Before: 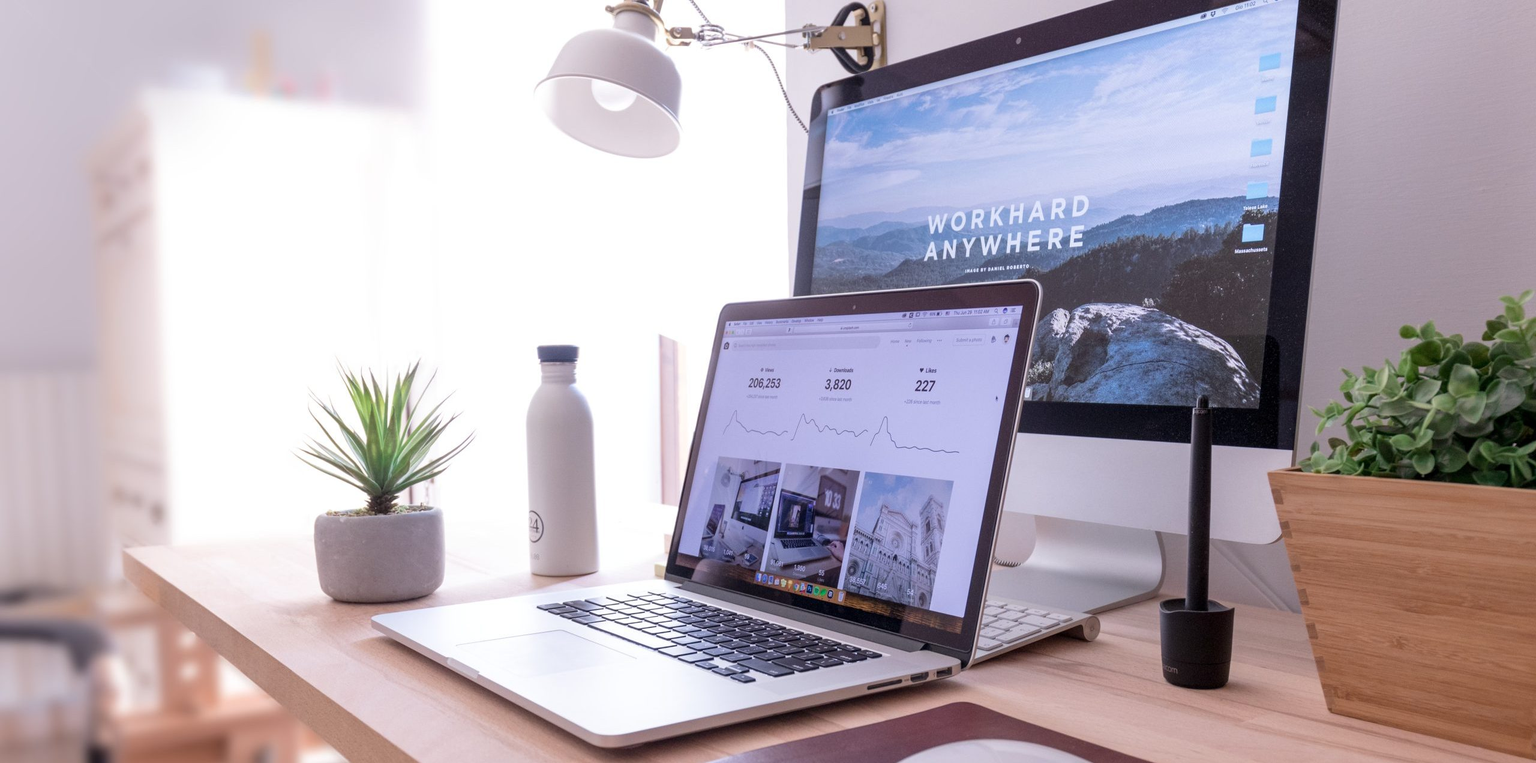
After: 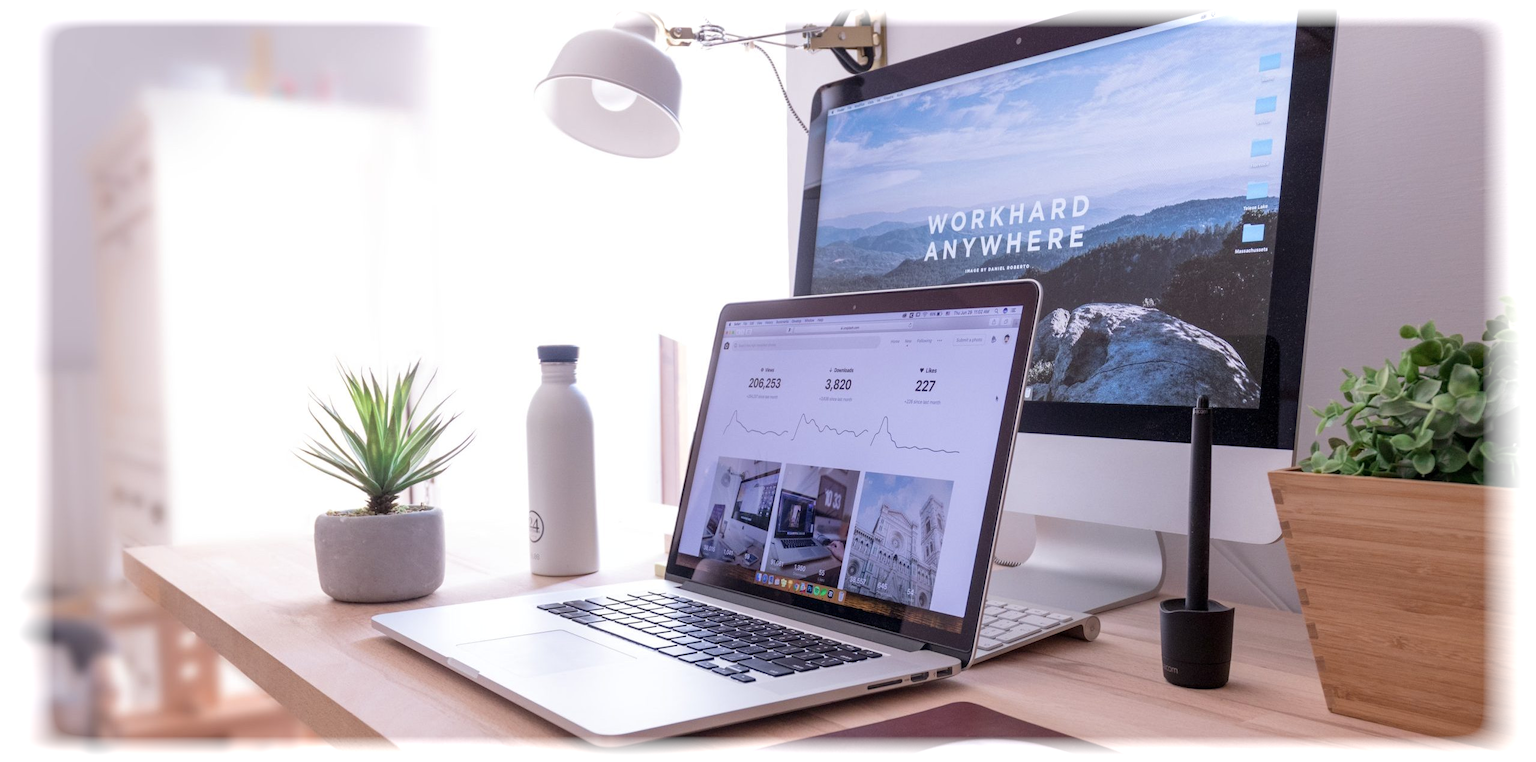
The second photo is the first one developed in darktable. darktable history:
color zones: curves: ch0 [(0.25, 0.5) (0.463, 0.627) (0.484, 0.637) (0.75, 0.5)]
vignetting: fall-off start 93%, fall-off radius 5%, brightness 1, saturation -0.49, automatic ratio true, width/height ratio 1.332, shape 0.04, unbound false
